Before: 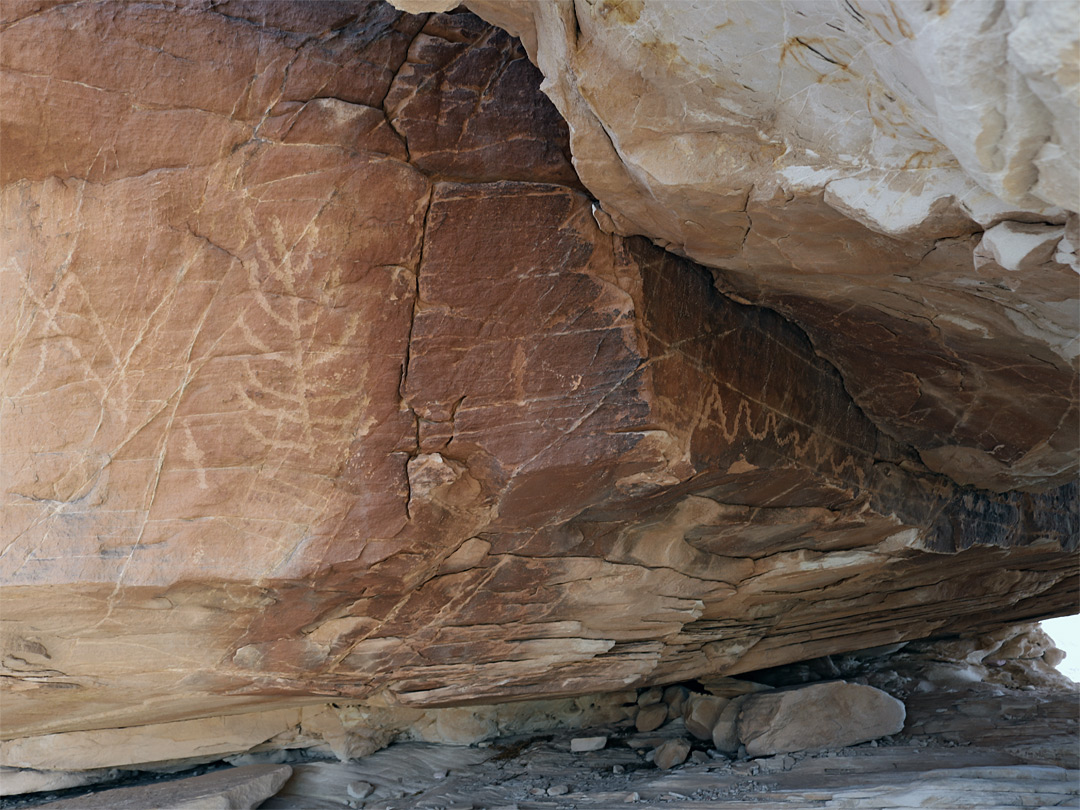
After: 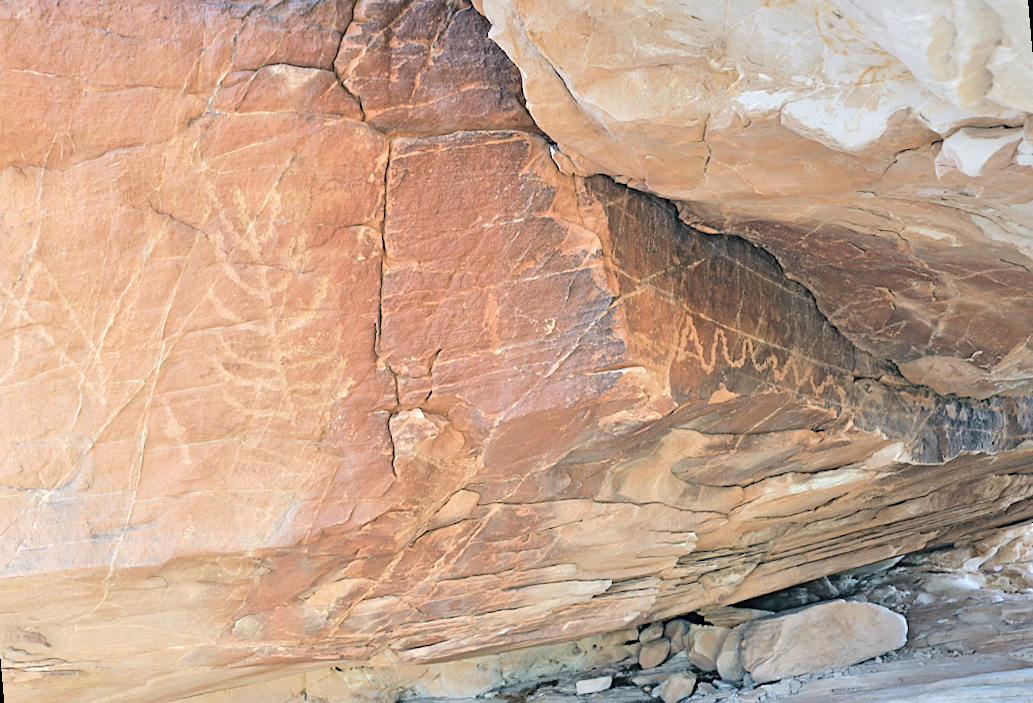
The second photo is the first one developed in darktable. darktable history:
exposure: black level correction 0, exposure 0.5 EV, compensate exposure bias true, compensate highlight preservation false
base curve: curves: ch0 [(0, 0) (0.262, 0.32) (0.722, 0.705) (1, 1)]
sharpen: amount 0.2
contrast brightness saturation: brightness 0.15
rotate and perspective: rotation -5°, crop left 0.05, crop right 0.952, crop top 0.11, crop bottom 0.89
tone equalizer: -7 EV 0.15 EV, -6 EV 0.6 EV, -5 EV 1.15 EV, -4 EV 1.33 EV, -3 EV 1.15 EV, -2 EV 0.6 EV, -1 EV 0.15 EV, mask exposure compensation -0.5 EV
